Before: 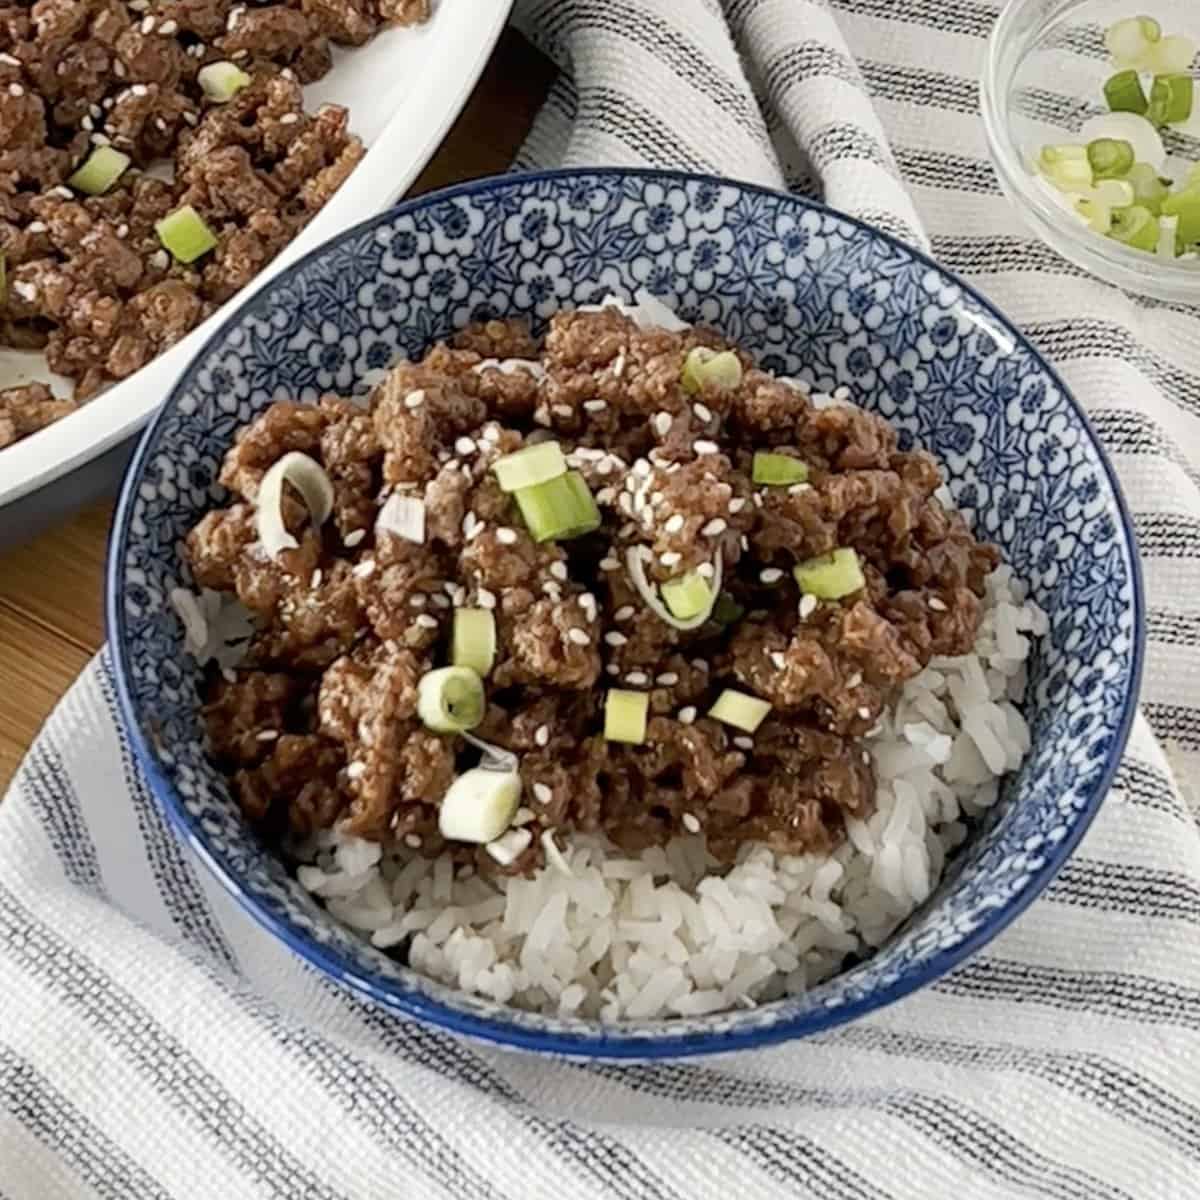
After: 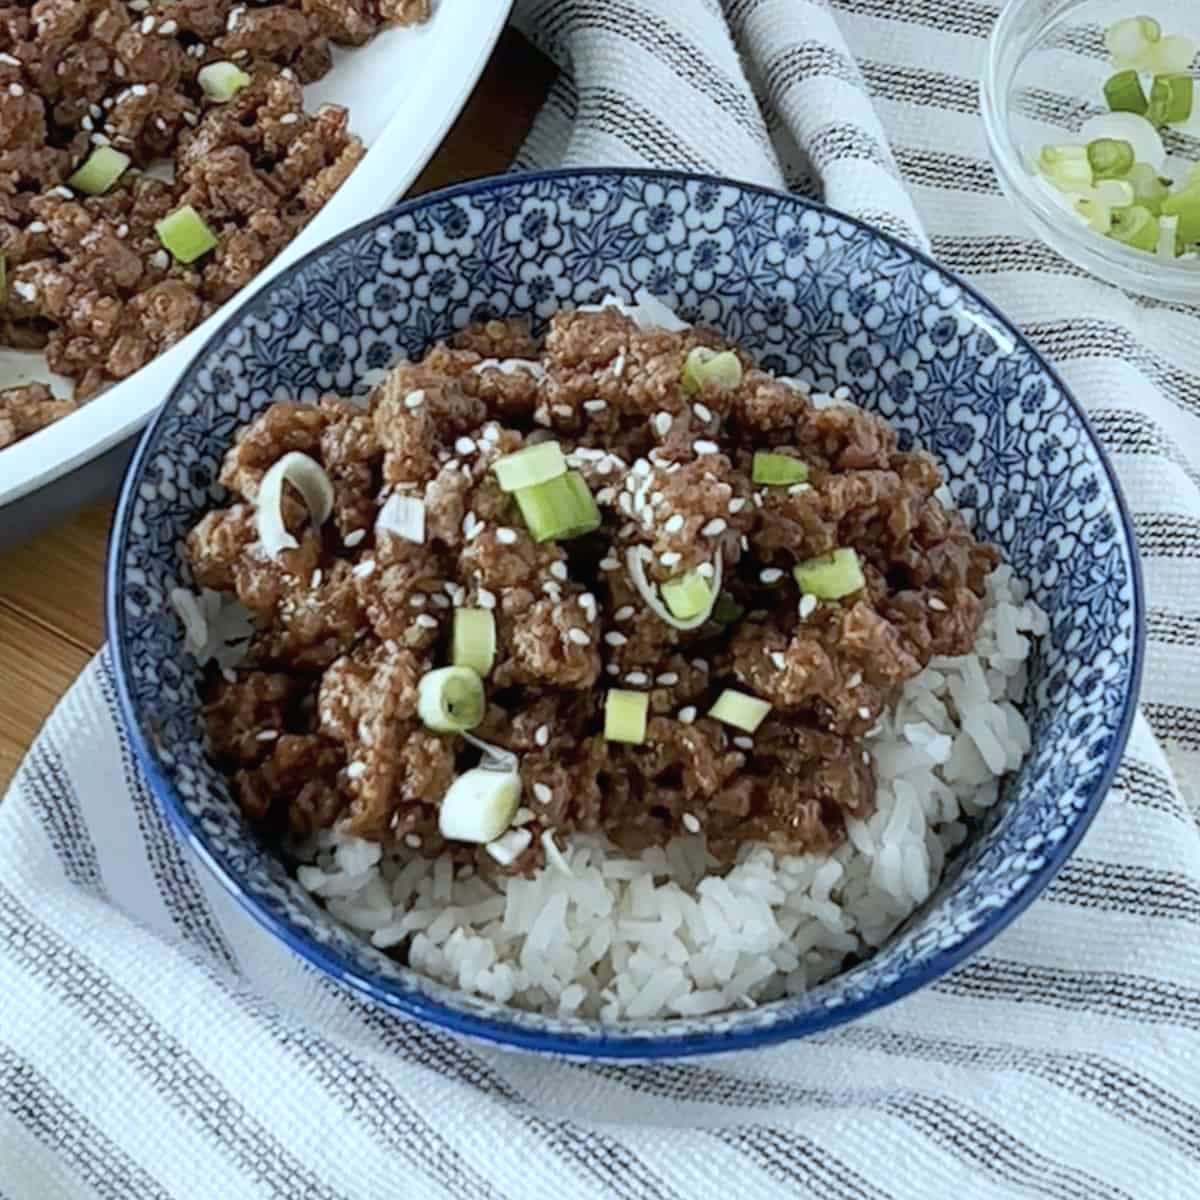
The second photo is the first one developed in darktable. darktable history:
contrast equalizer: y [[0.513, 0.565, 0.608, 0.562, 0.512, 0.5], [0.5 ×6], [0.5, 0.5, 0.5, 0.528, 0.598, 0.658], [0 ×6], [0 ×6]], mix -0.118
color calibration: illuminant F (fluorescent), F source F9 (Cool White Deluxe 4150 K) – high CRI, x 0.375, y 0.373, temperature 4156.76 K
